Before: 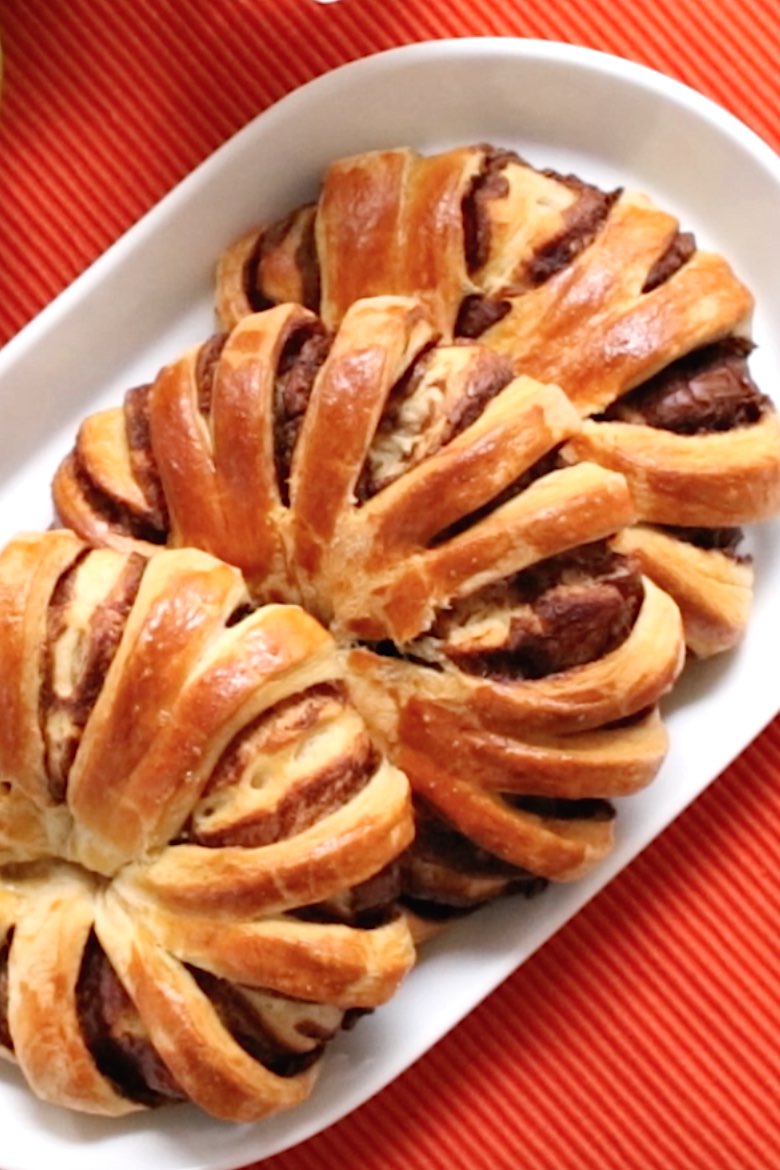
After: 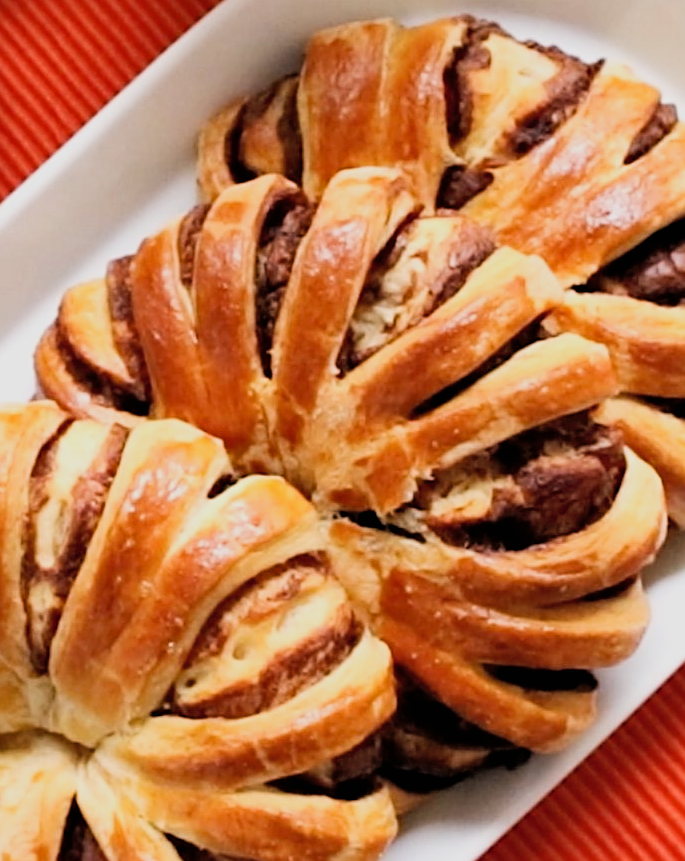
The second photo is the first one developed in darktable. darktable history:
crop and rotate: left 2.408%, top 11.091%, right 9.667%, bottom 15.312%
sharpen: on, module defaults
shadows and highlights: shadows 43.13, highlights 8.45
filmic rgb: black relative exposure -5.04 EV, white relative exposure 3.98 EV, threshold 5.96 EV, hardness 2.9, contrast 1.298, highlights saturation mix -30.12%, enable highlight reconstruction true
